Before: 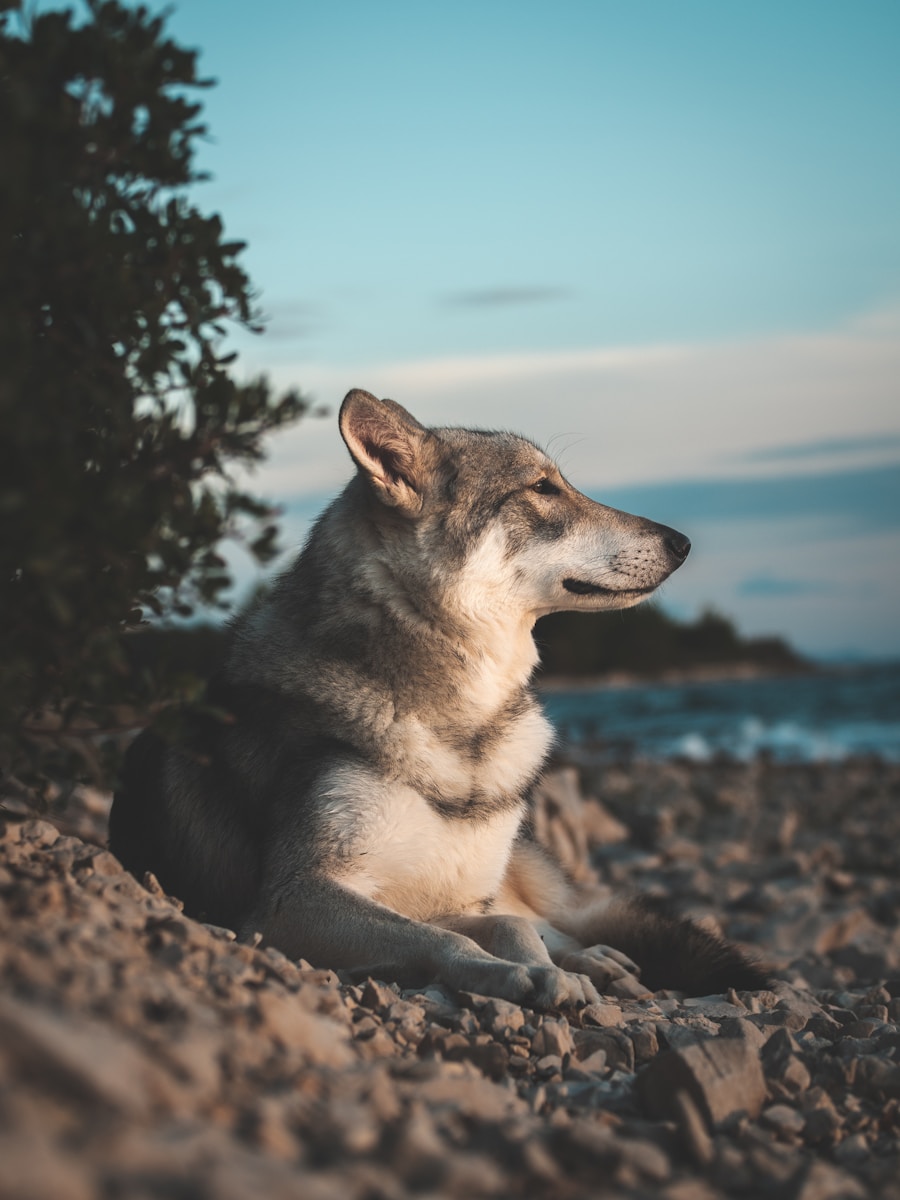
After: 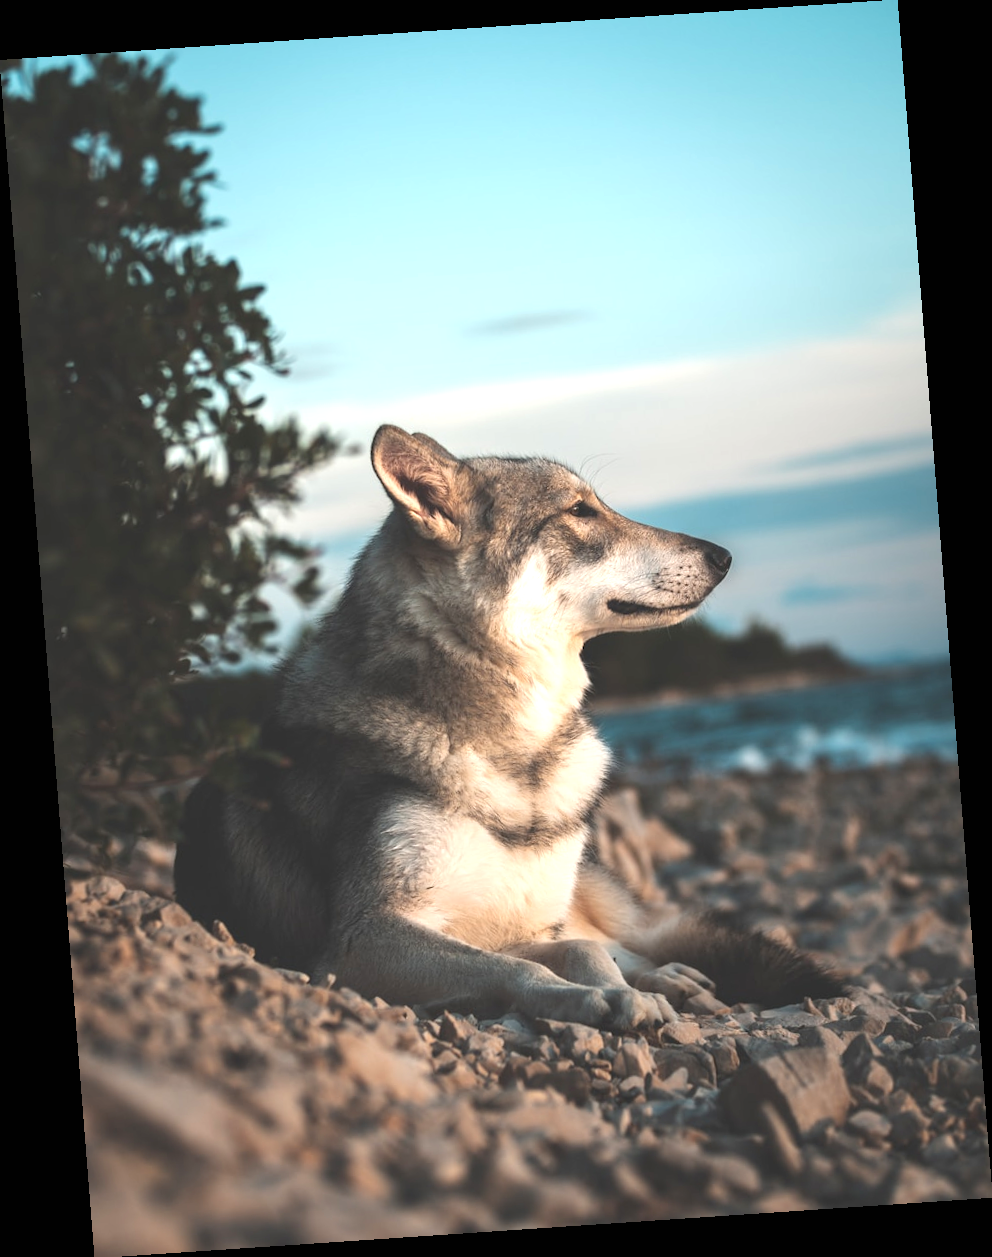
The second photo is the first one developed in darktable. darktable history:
exposure: black level correction 0, exposure 0.7 EV, compensate exposure bias true, compensate highlight preservation false
rotate and perspective: rotation -4.2°, shear 0.006, automatic cropping off
